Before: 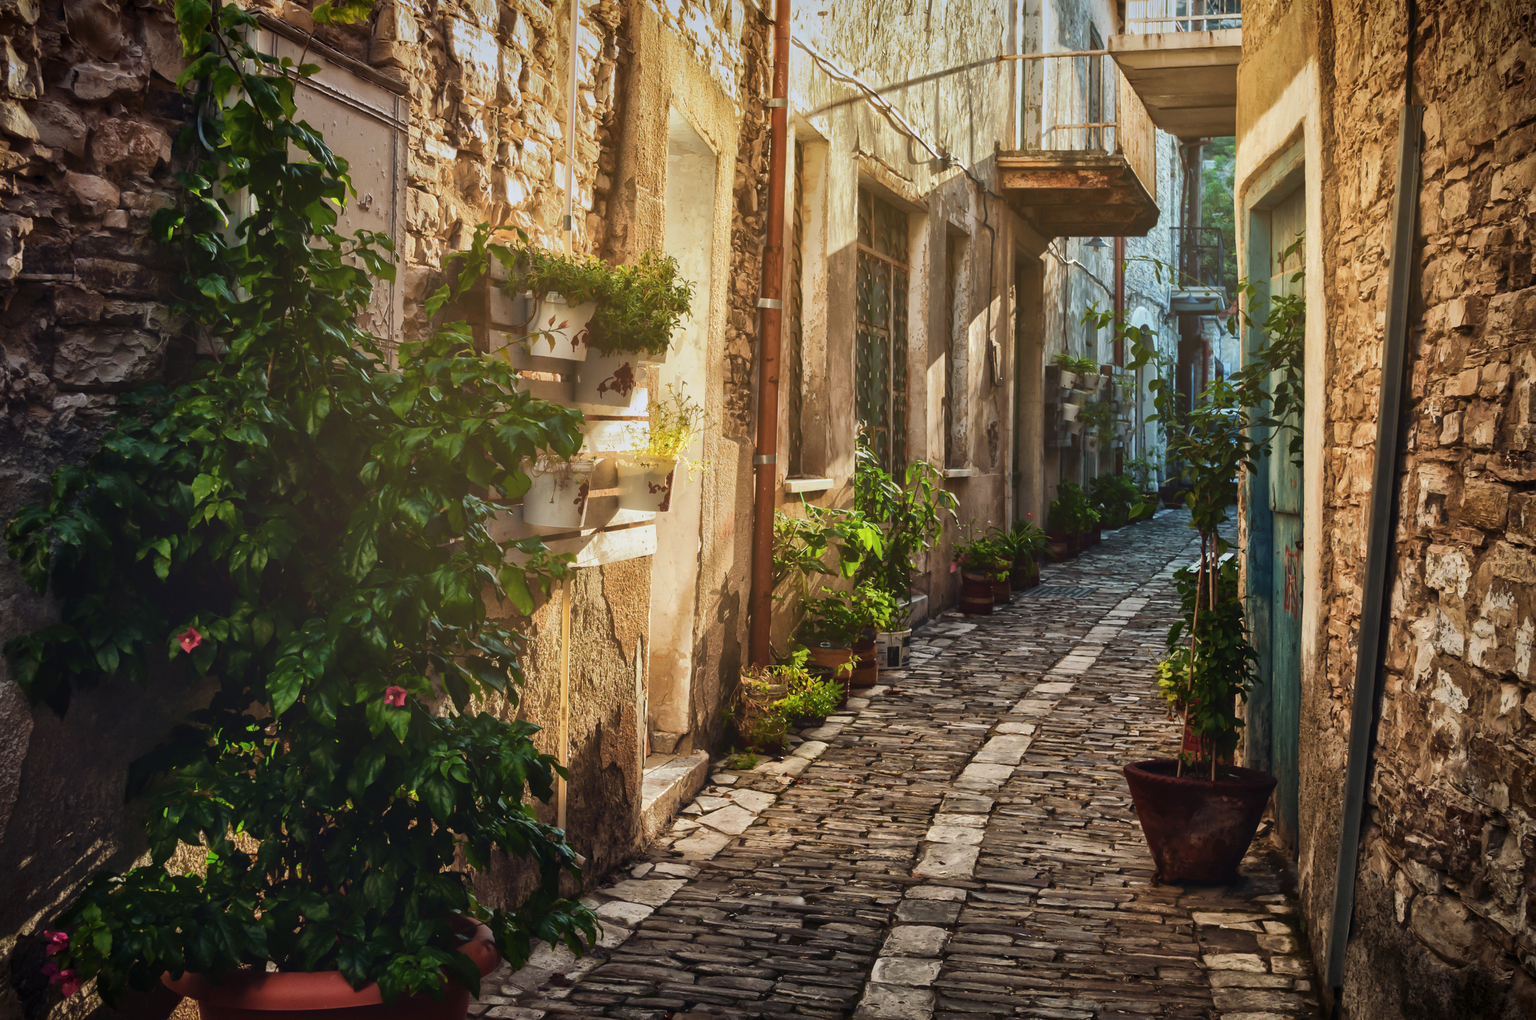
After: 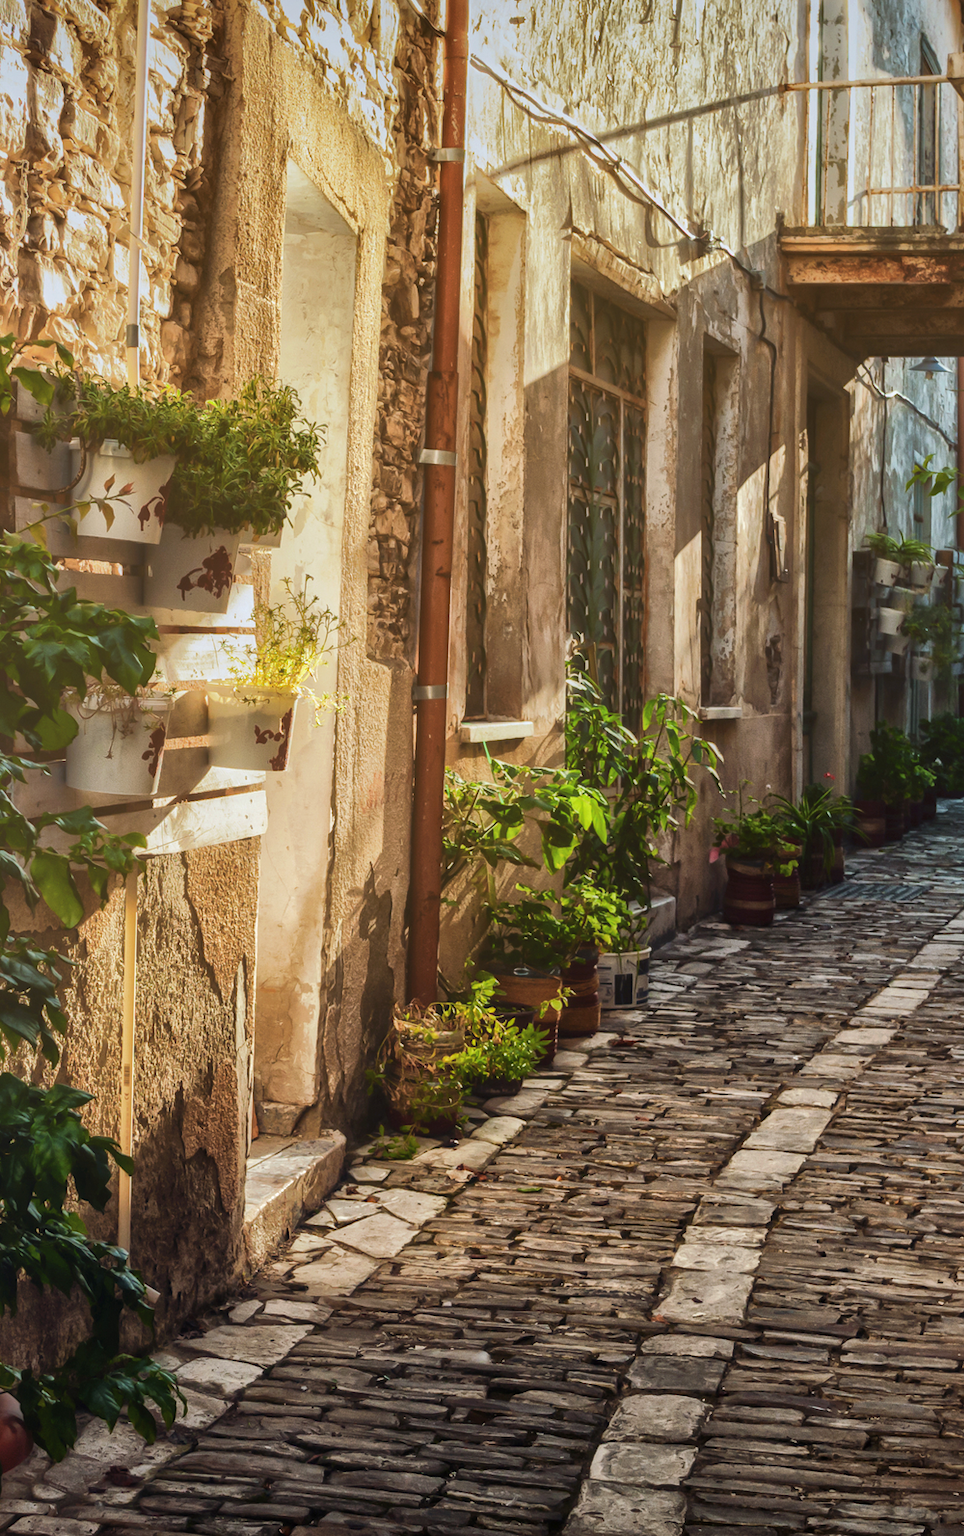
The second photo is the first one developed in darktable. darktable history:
local contrast: detail 115%
crop: left 31.229%, right 27.105%
